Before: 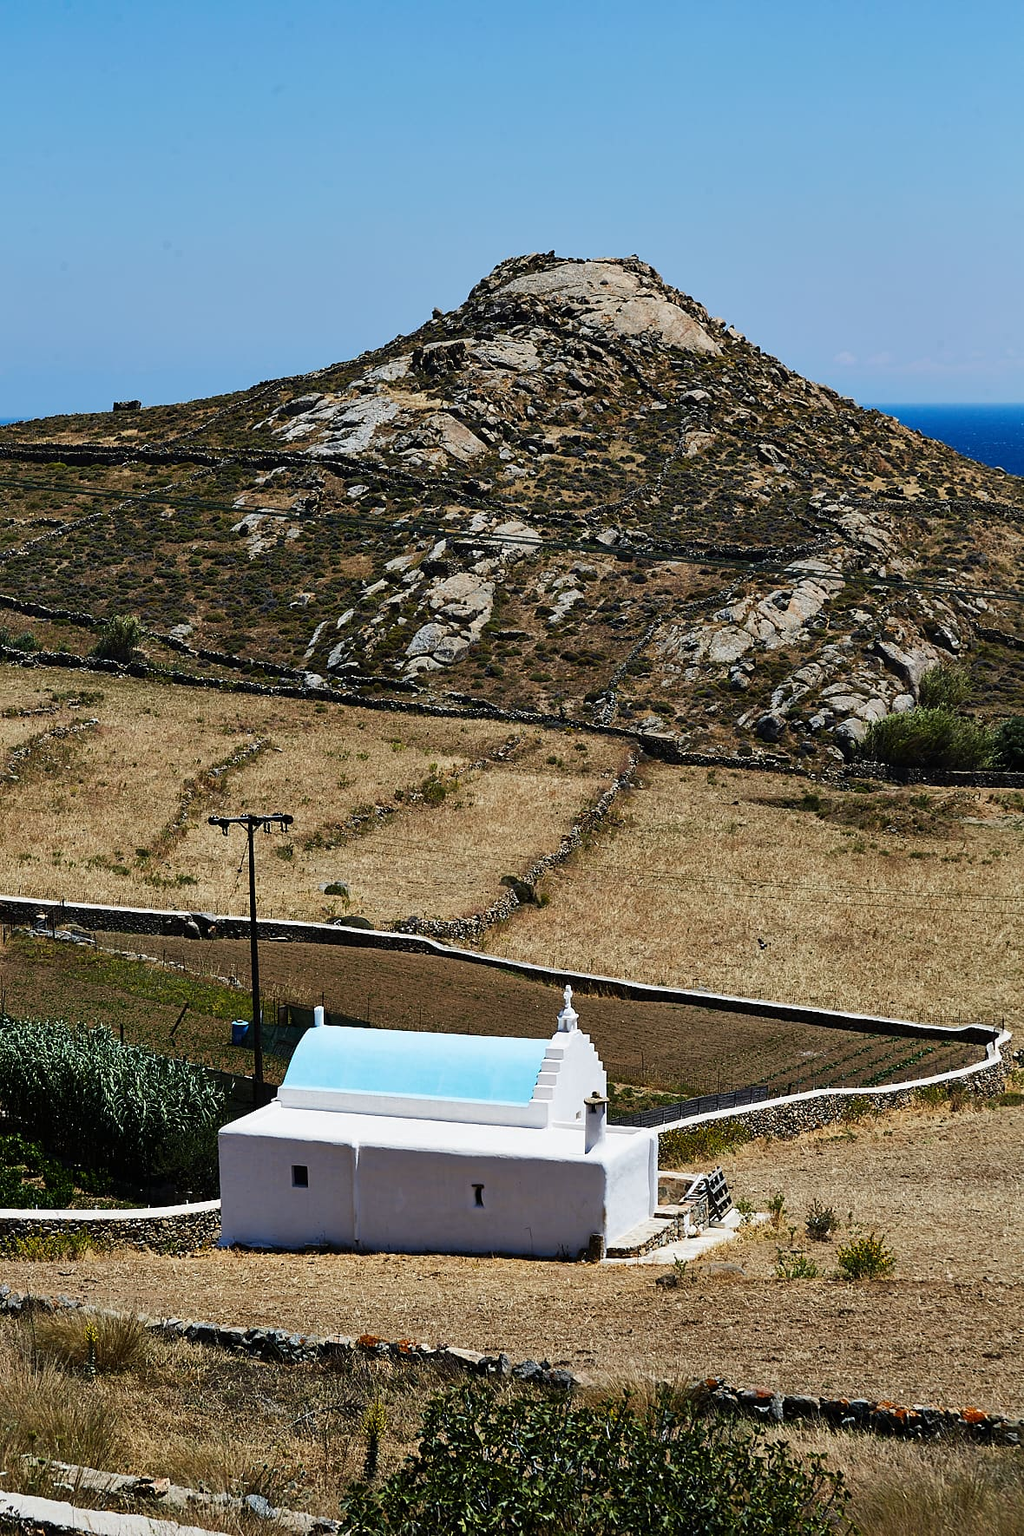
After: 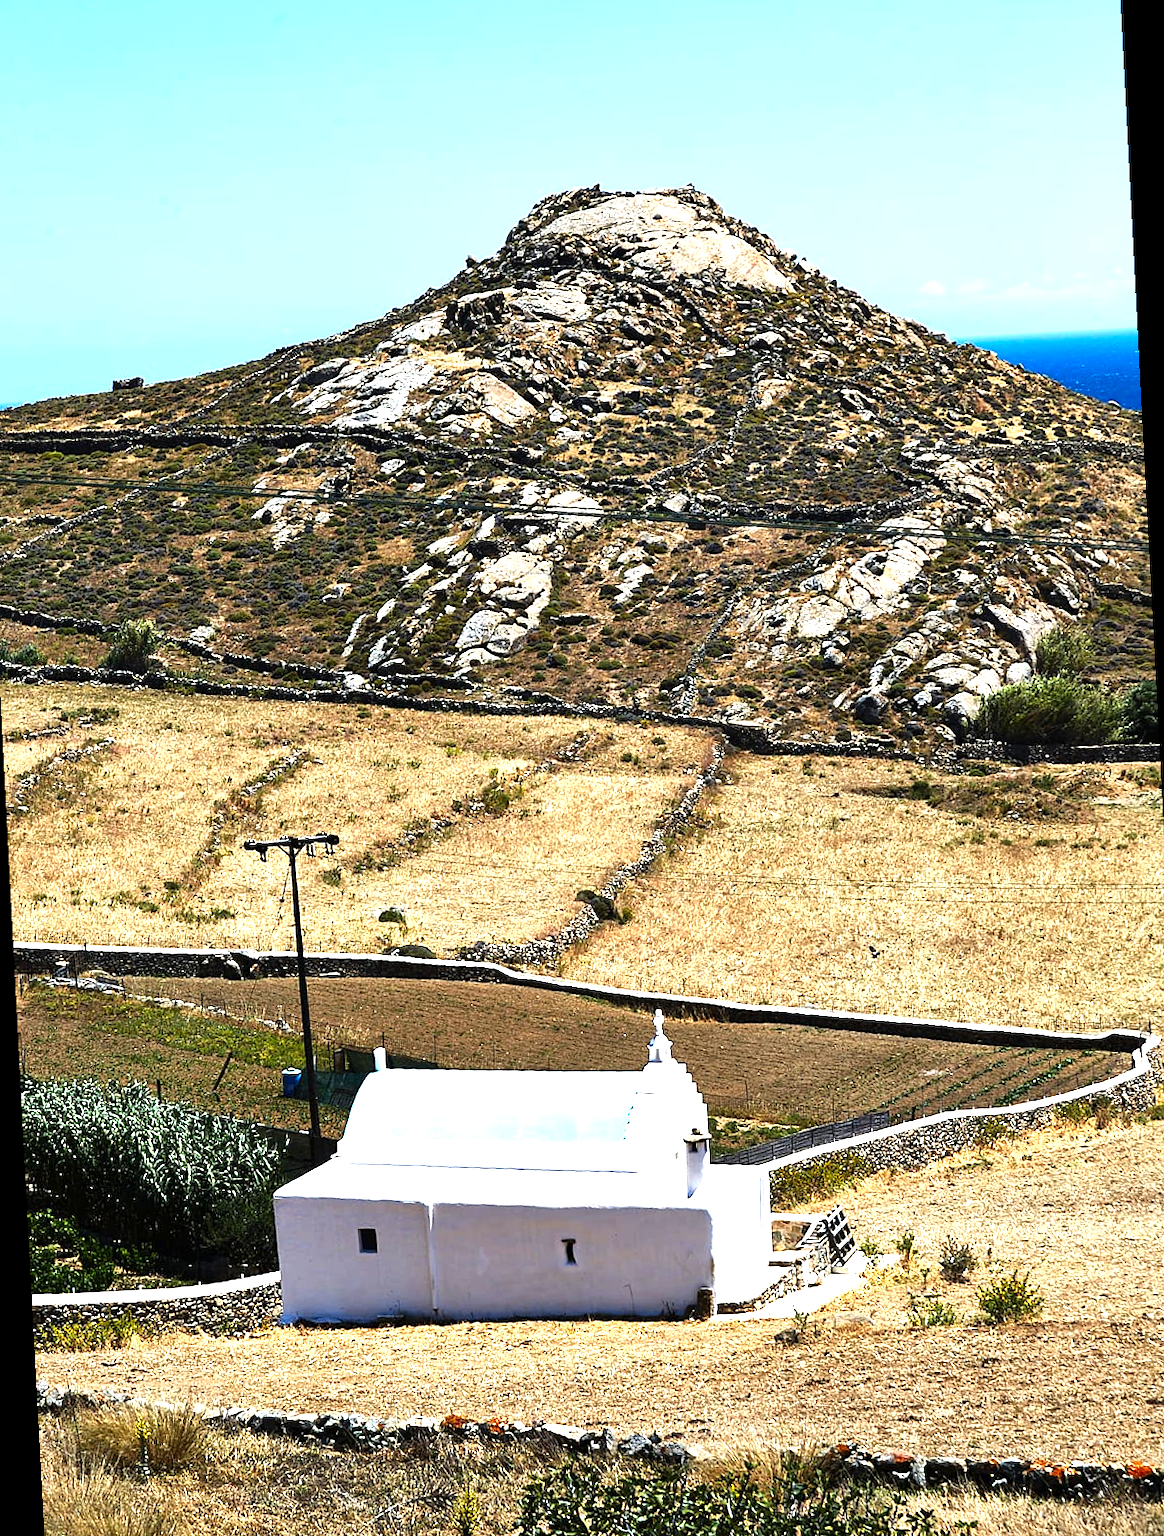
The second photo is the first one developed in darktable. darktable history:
levels: levels [0, 0.374, 0.749]
rotate and perspective: rotation -3°, crop left 0.031, crop right 0.968, crop top 0.07, crop bottom 0.93
base curve: curves: ch0 [(0, 0) (0.688, 0.865) (1, 1)], preserve colors none
